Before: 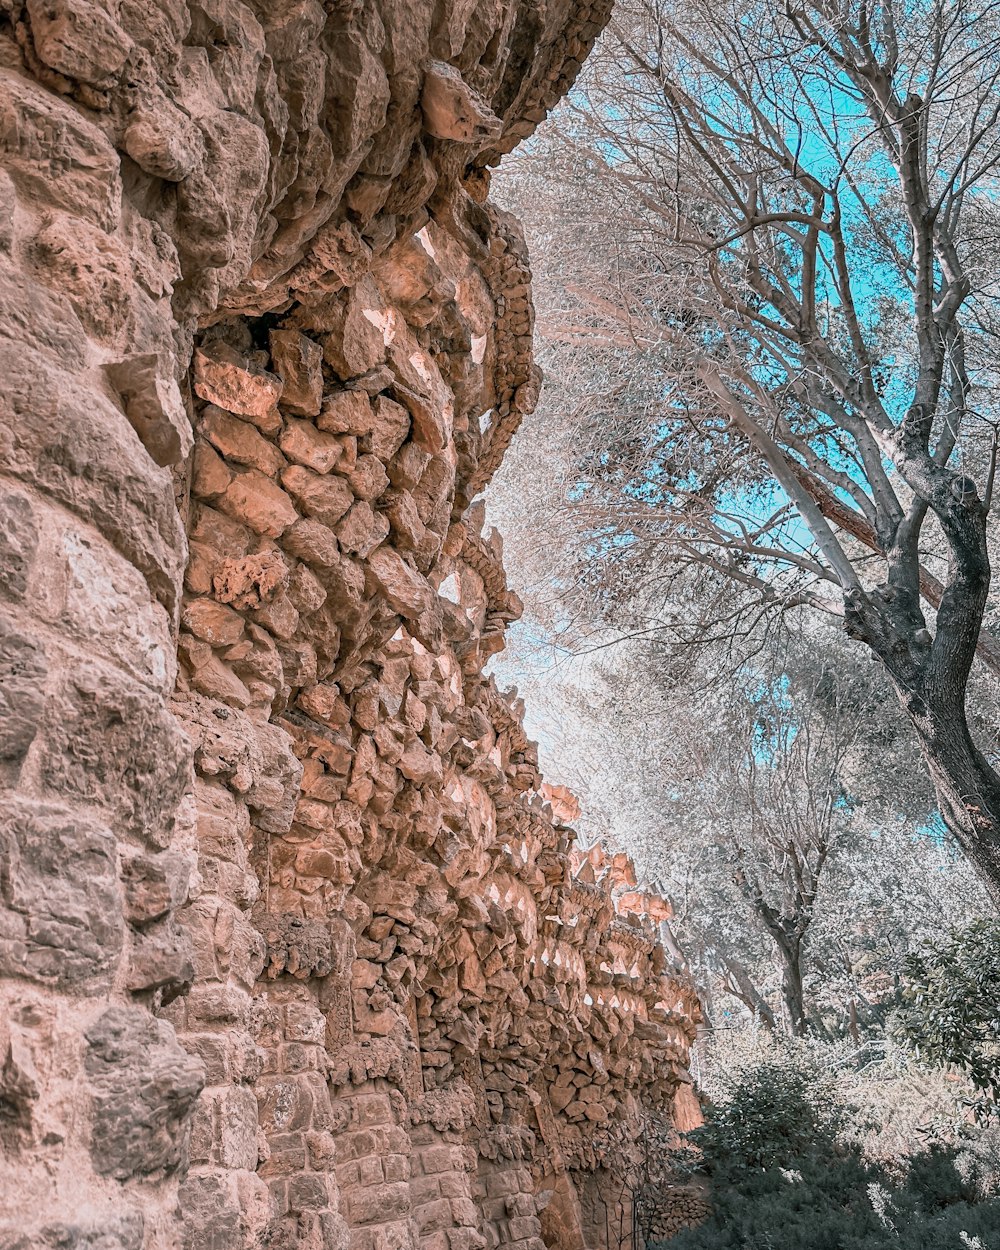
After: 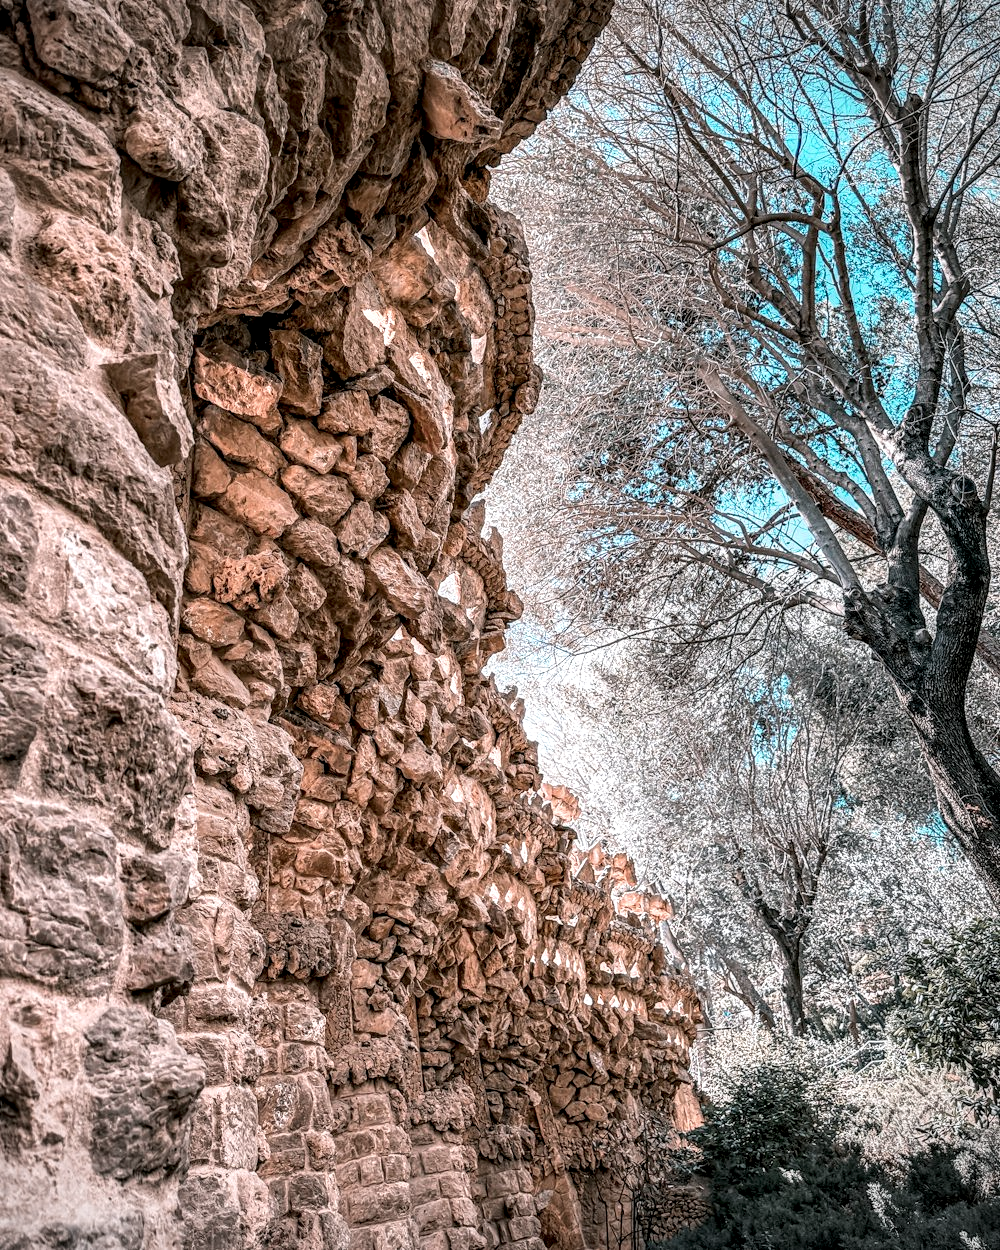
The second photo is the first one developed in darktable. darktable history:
vignetting: fall-off start 91.68%
local contrast: highlights 19%, detail 186%
